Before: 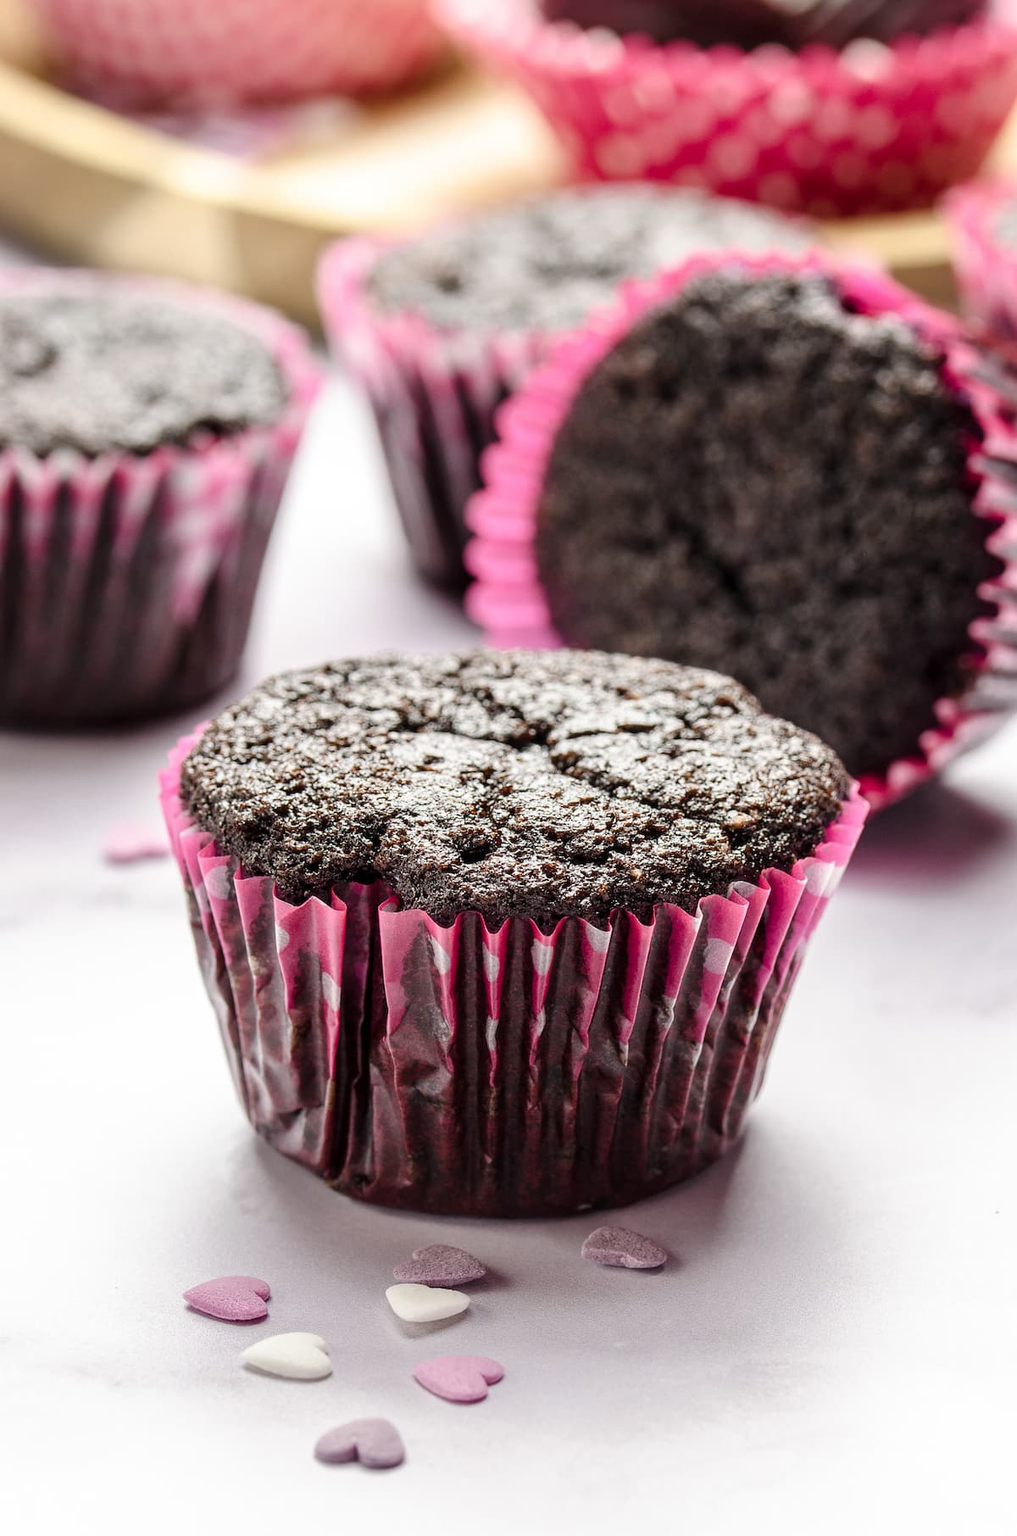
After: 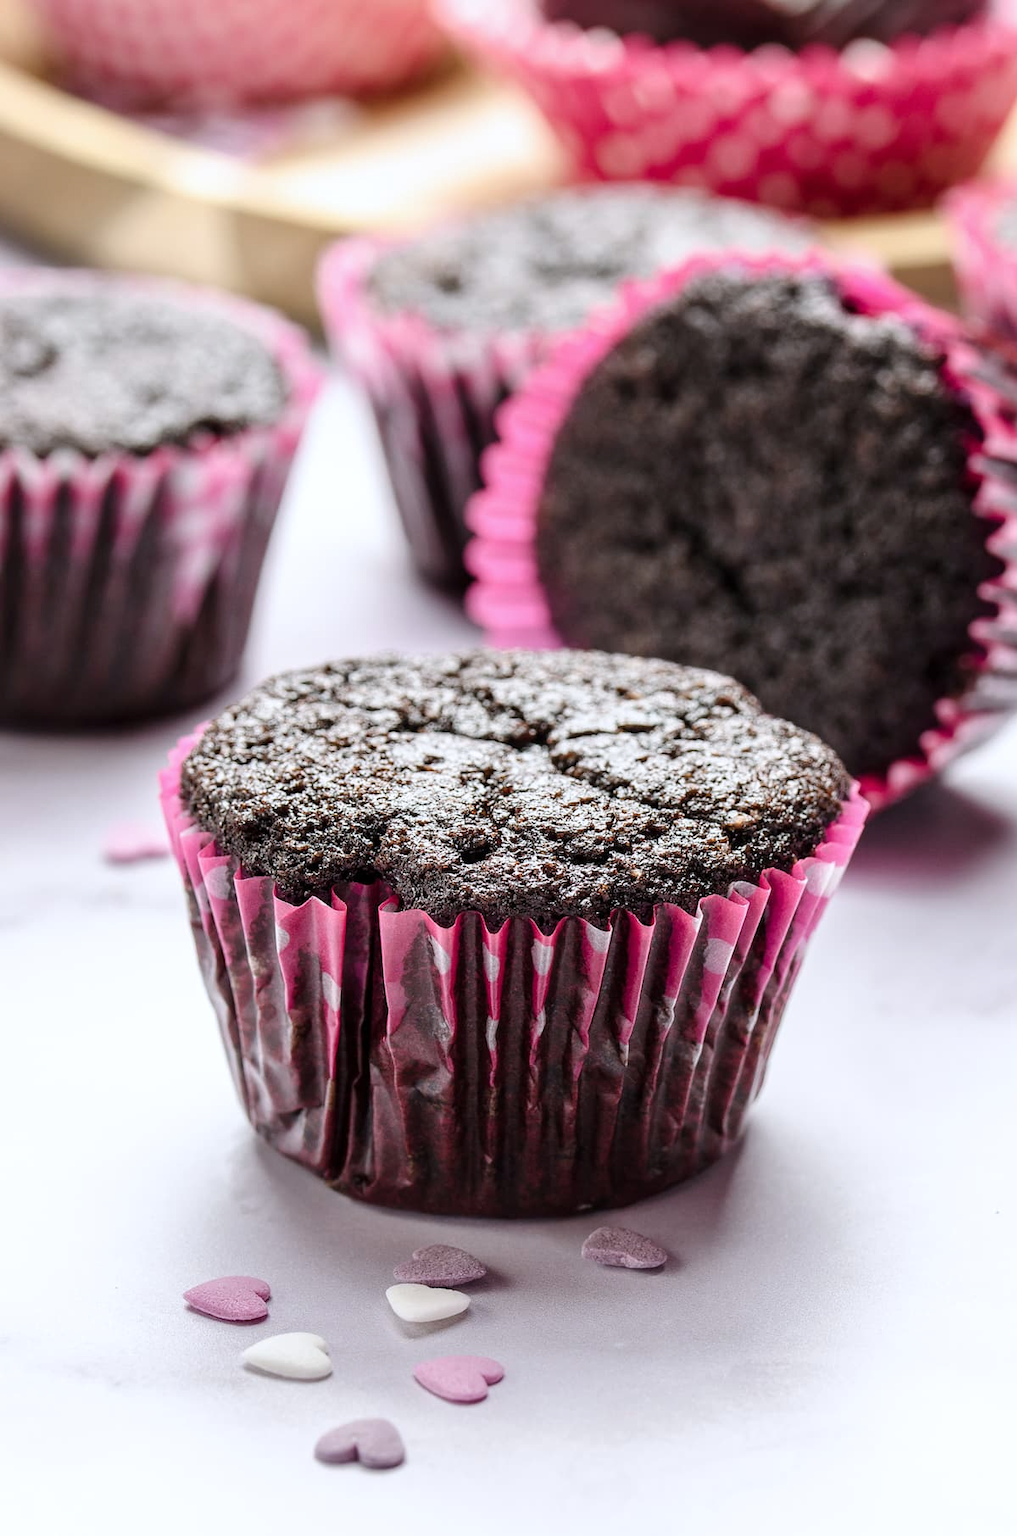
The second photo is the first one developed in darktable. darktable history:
color correction: highlights a* -0.13, highlights b* -5.76, shadows a* -0.126, shadows b* -0.1
